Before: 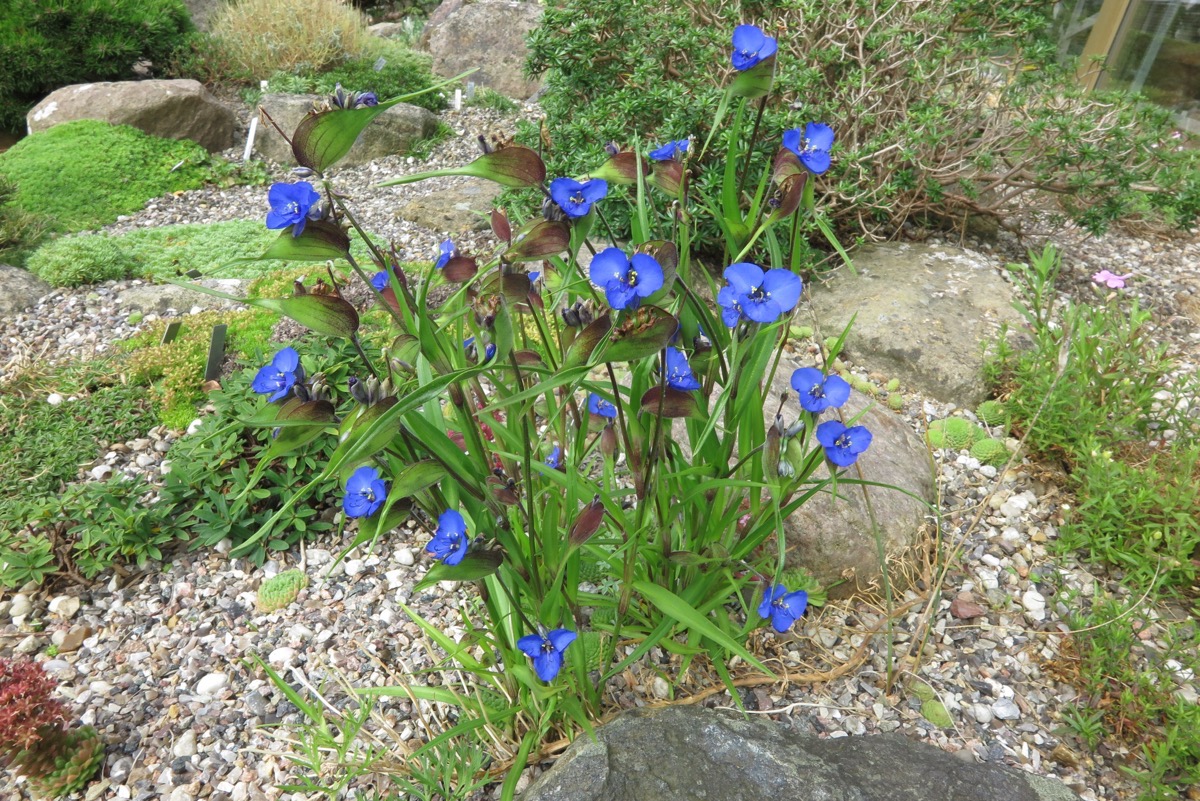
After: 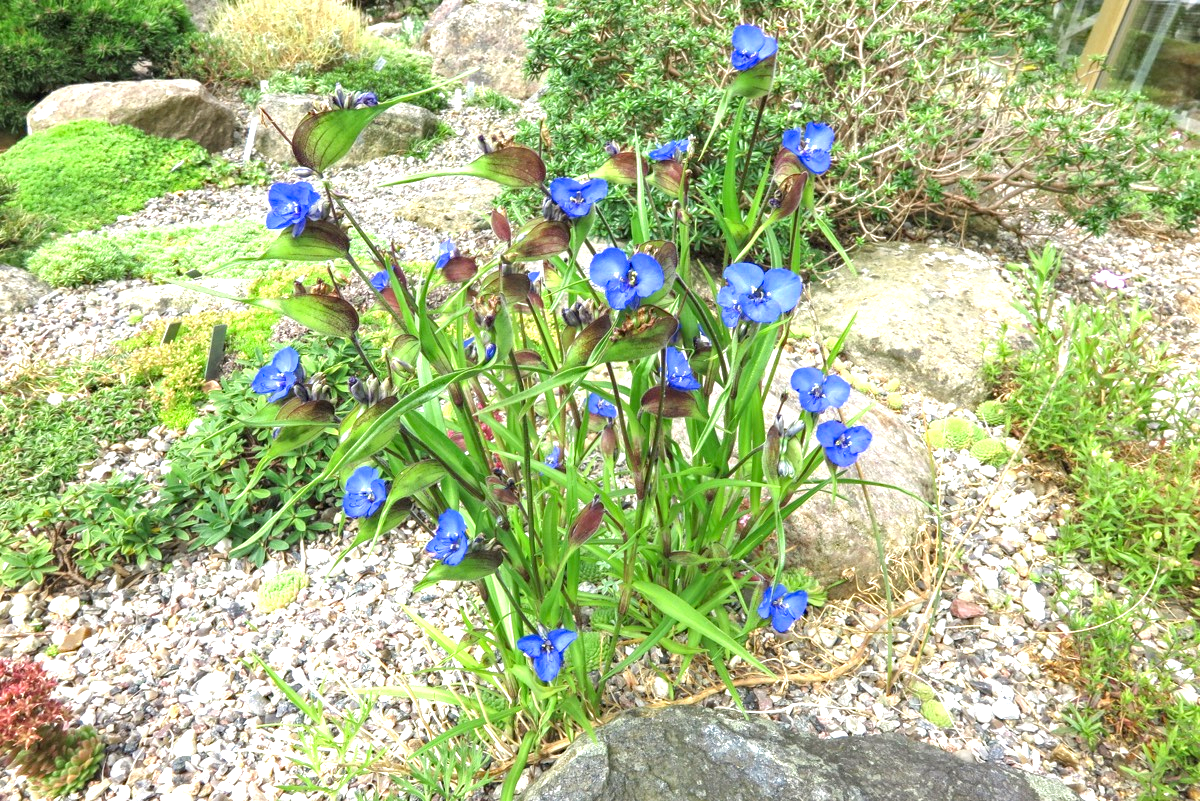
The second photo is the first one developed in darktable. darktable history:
haze removal: adaptive false
local contrast: on, module defaults
exposure: black level correction 0, exposure 1.1 EV, compensate exposure bias true, compensate highlight preservation false
